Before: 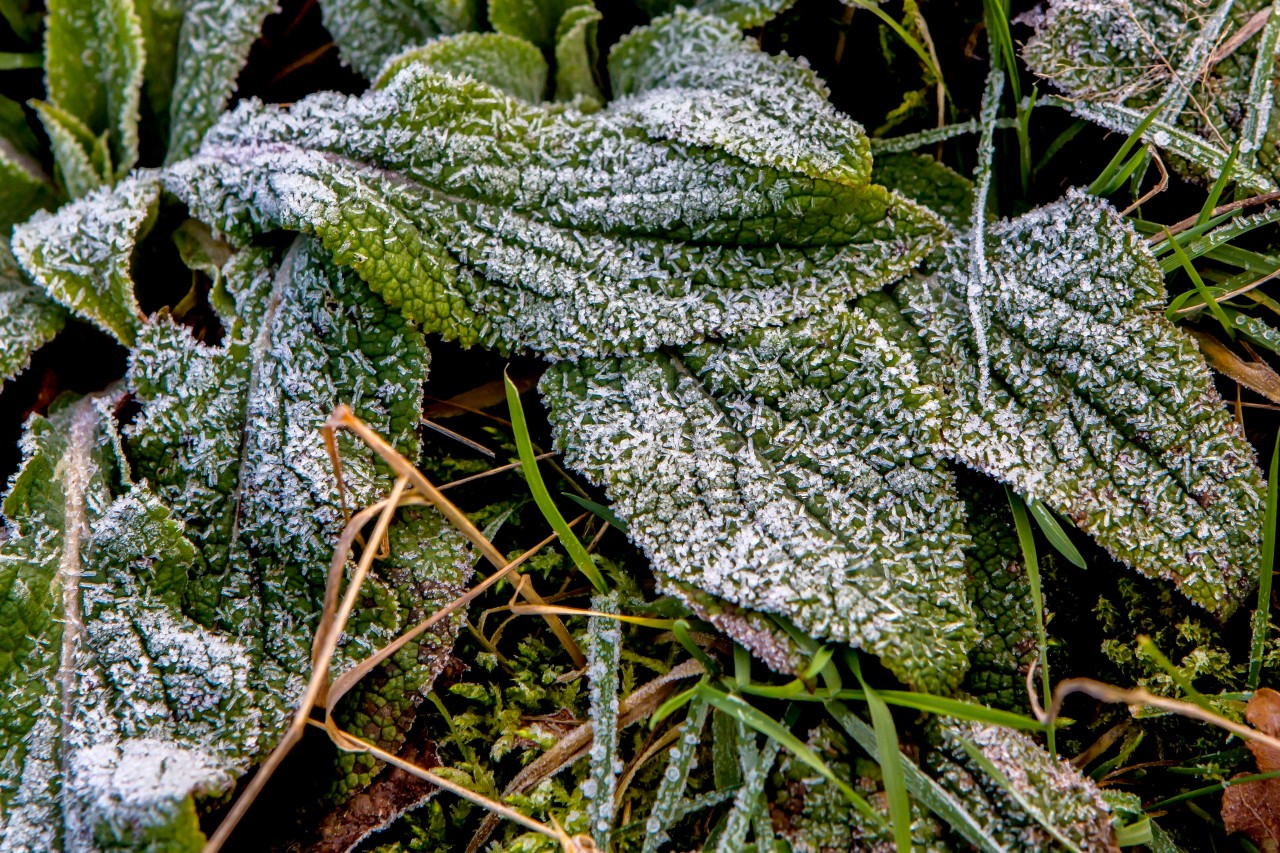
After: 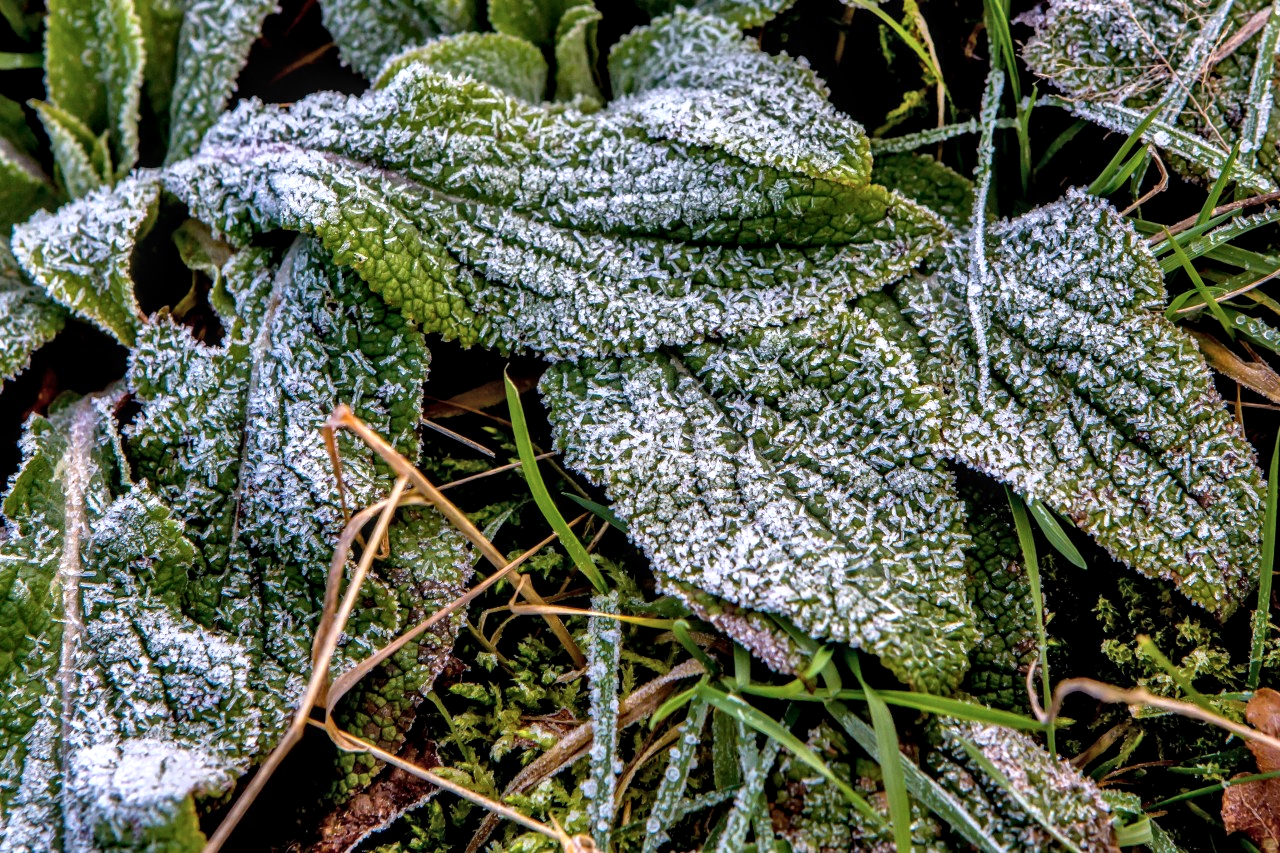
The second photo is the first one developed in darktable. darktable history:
local contrast: on, module defaults
shadows and highlights: radius 44.78, white point adjustment 6.64, compress 79.65%, highlights color adjustment 78.42%, soften with gaussian
color calibration: illuminant as shot in camera, x 0.358, y 0.373, temperature 4628.91 K
base curve: curves: ch0 [(0, 0) (0.472, 0.455) (1, 1)], preserve colors none
